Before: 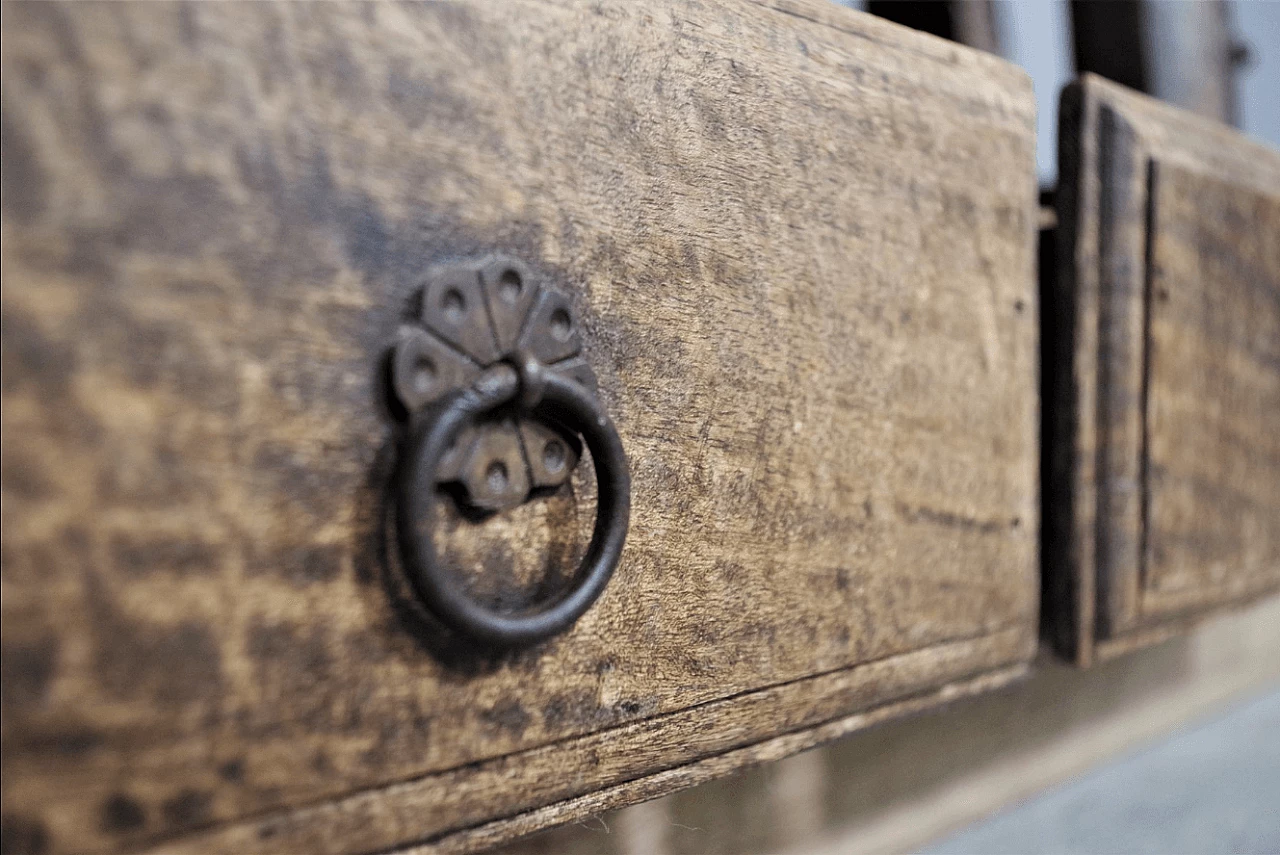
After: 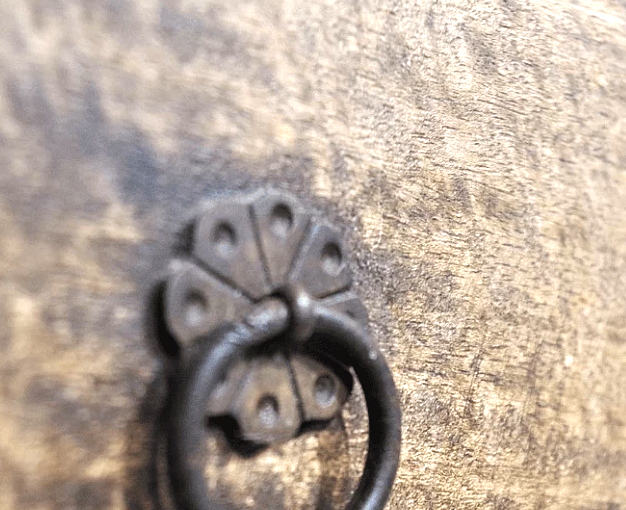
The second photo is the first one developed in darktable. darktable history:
exposure: exposure 1 EV, compensate highlight preservation false
crop: left 17.939%, top 7.826%, right 33.077%, bottom 32.514%
contrast brightness saturation: contrast -0.076, brightness -0.04, saturation -0.112
